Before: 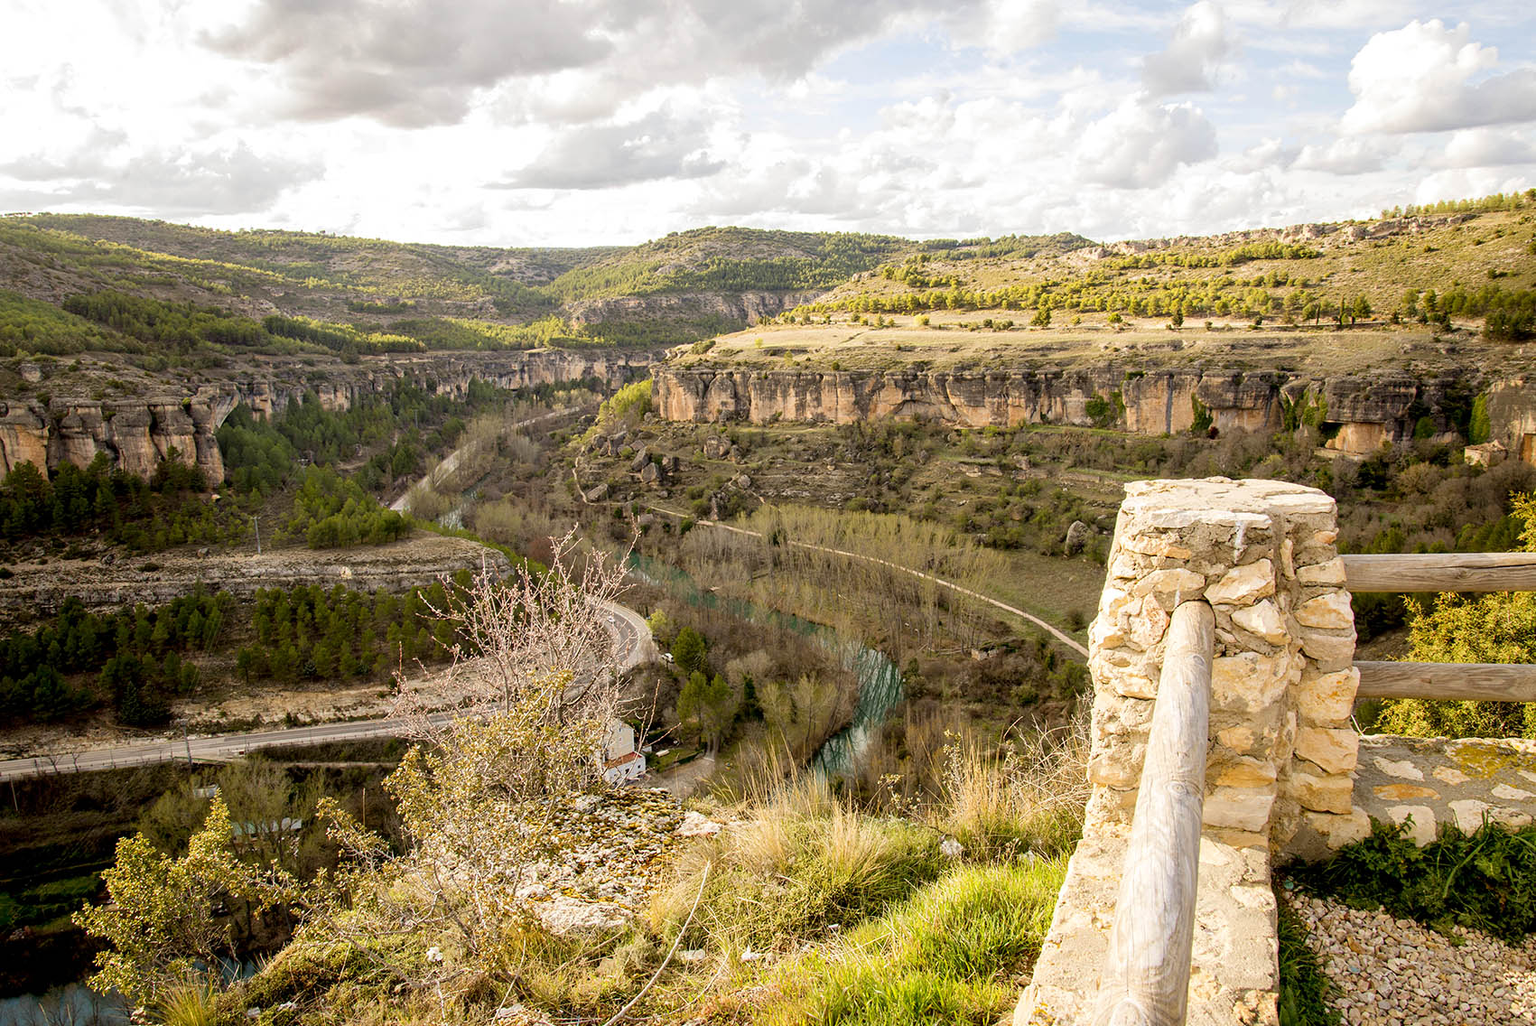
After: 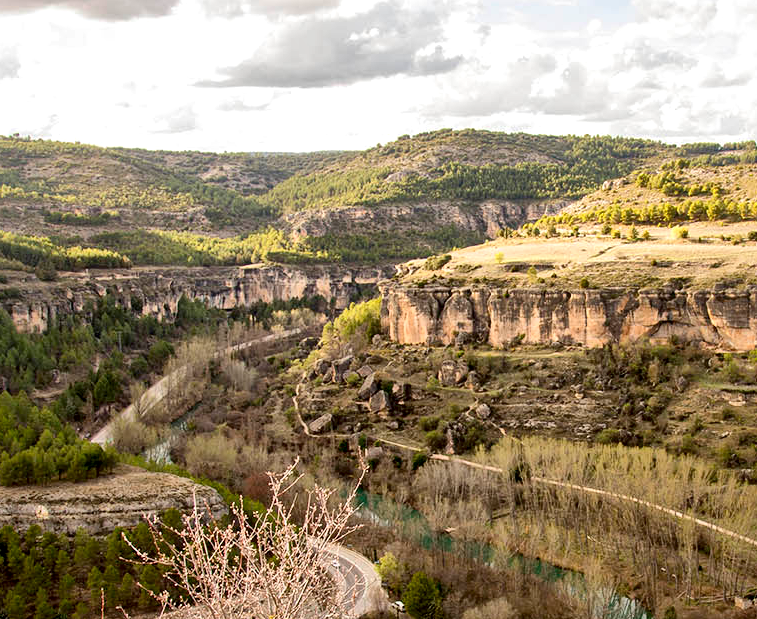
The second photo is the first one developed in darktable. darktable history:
crop: left 20.083%, top 10.756%, right 35.408%, bottom 34.674%
local contrast: mode bilateral grid, contrast 19, coarseness 50, detail 172%, midtone range 0.2
